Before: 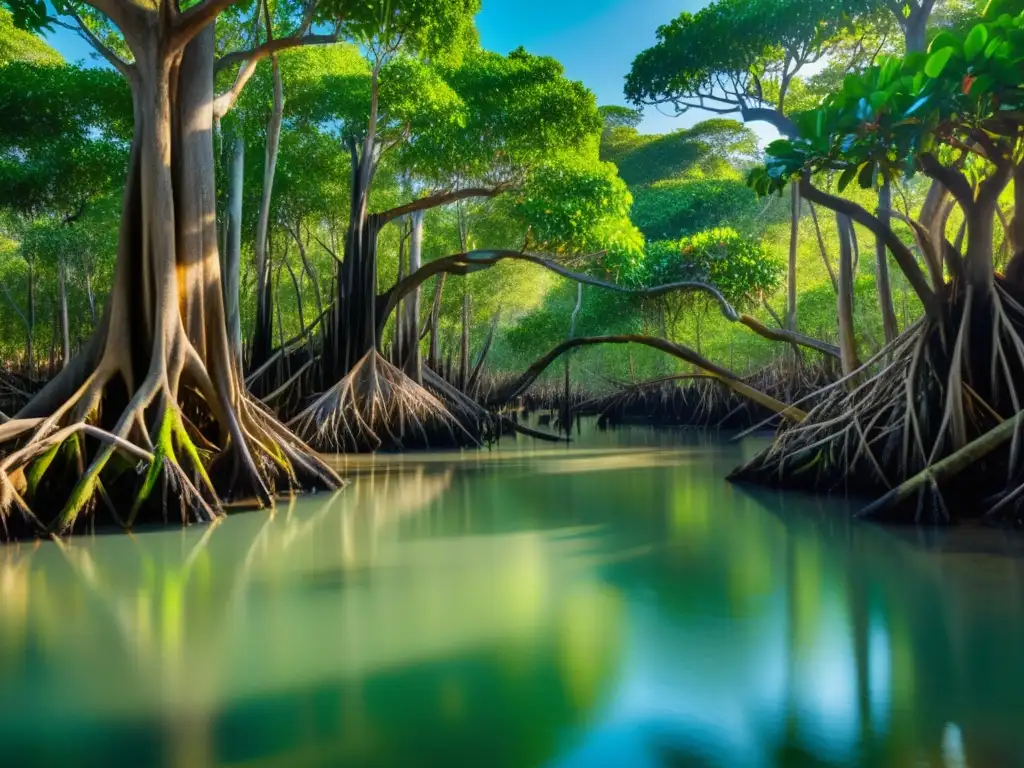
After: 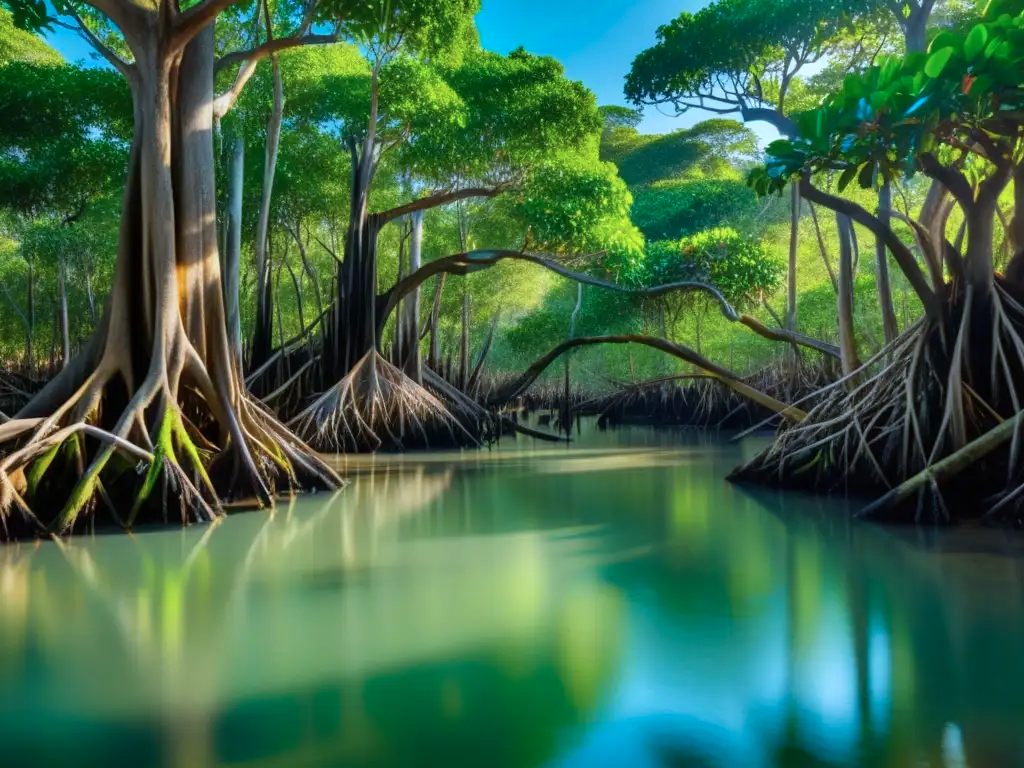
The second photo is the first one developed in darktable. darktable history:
color correction: highlights a* -3.86, highlights b* -10.64
